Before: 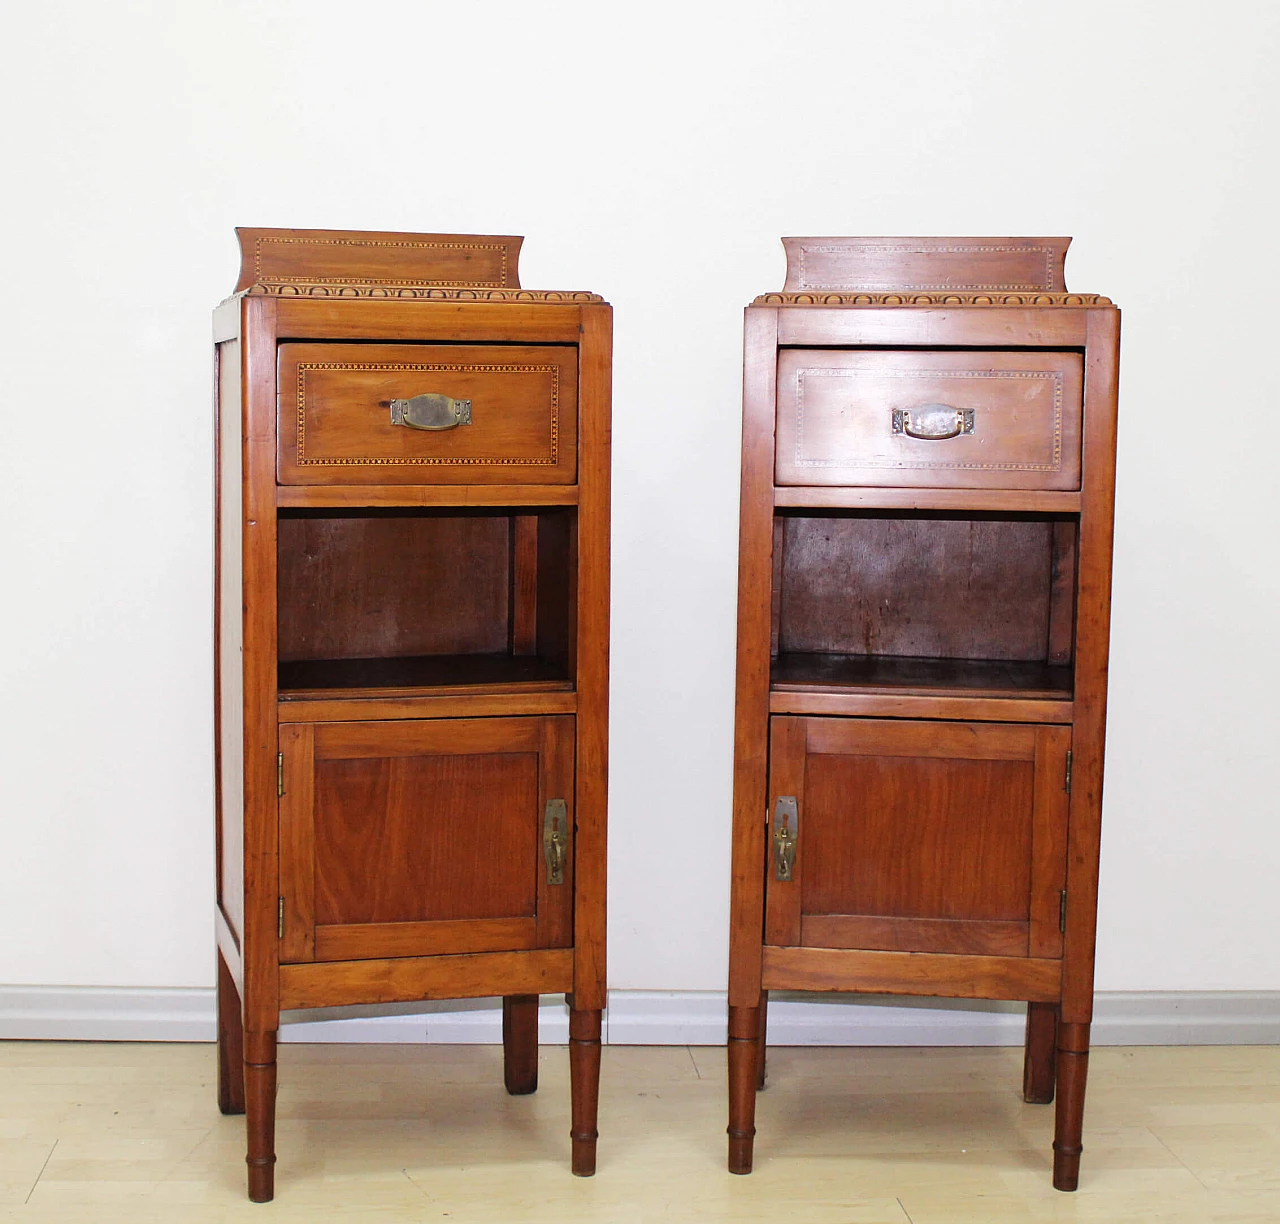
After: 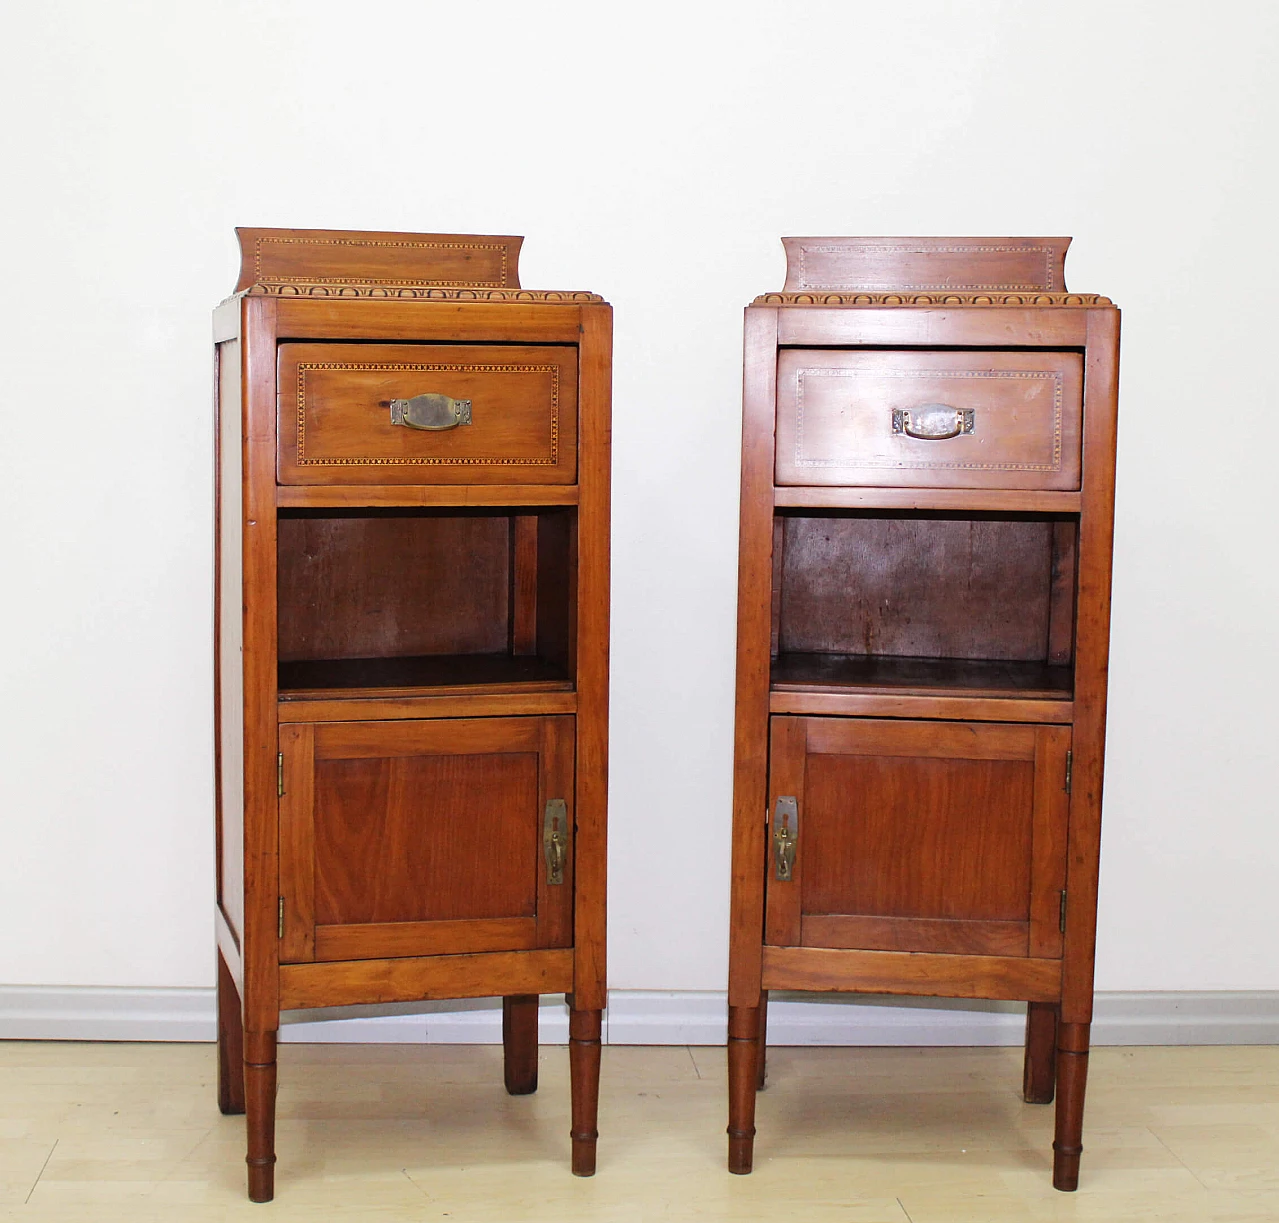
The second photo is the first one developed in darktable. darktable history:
exposure: compensate highlight preservation false
tone equalizer: edges refinement/feathering 500, mask exposure compensation -1.57 EV, preserve details guided filter
crop: left 0.073%
